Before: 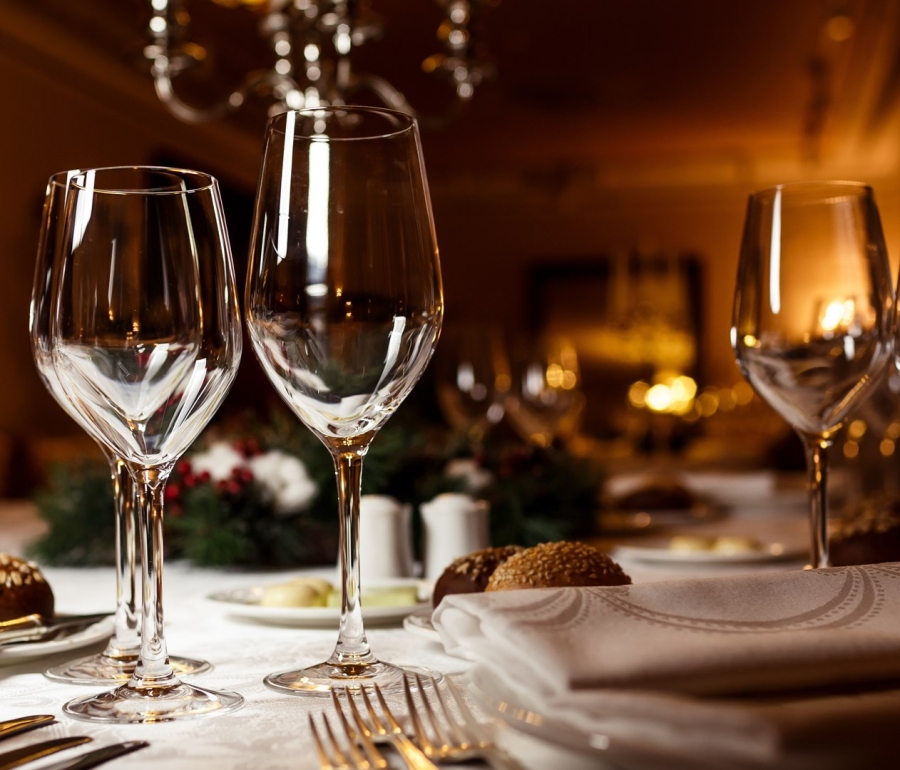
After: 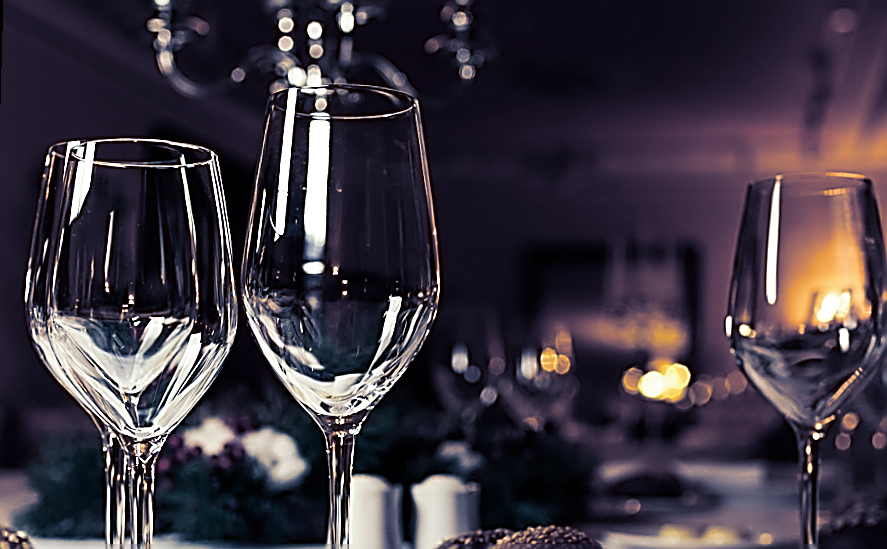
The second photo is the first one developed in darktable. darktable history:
rotate and perspective: rotation 1.57°, crop left 0.018, crop right 0.982, crop top 0.039, crop bottom 0.961
crop: bottom 24.988%
exposure: exposure 0.02 EV, compensate highlight preservation false
contrast brightness saturation: saturation -0.1
white balance: emerald 1
split-toning: shadows › hue 226.8°, shadows › saturation 0.84
sharpen: amount 2
